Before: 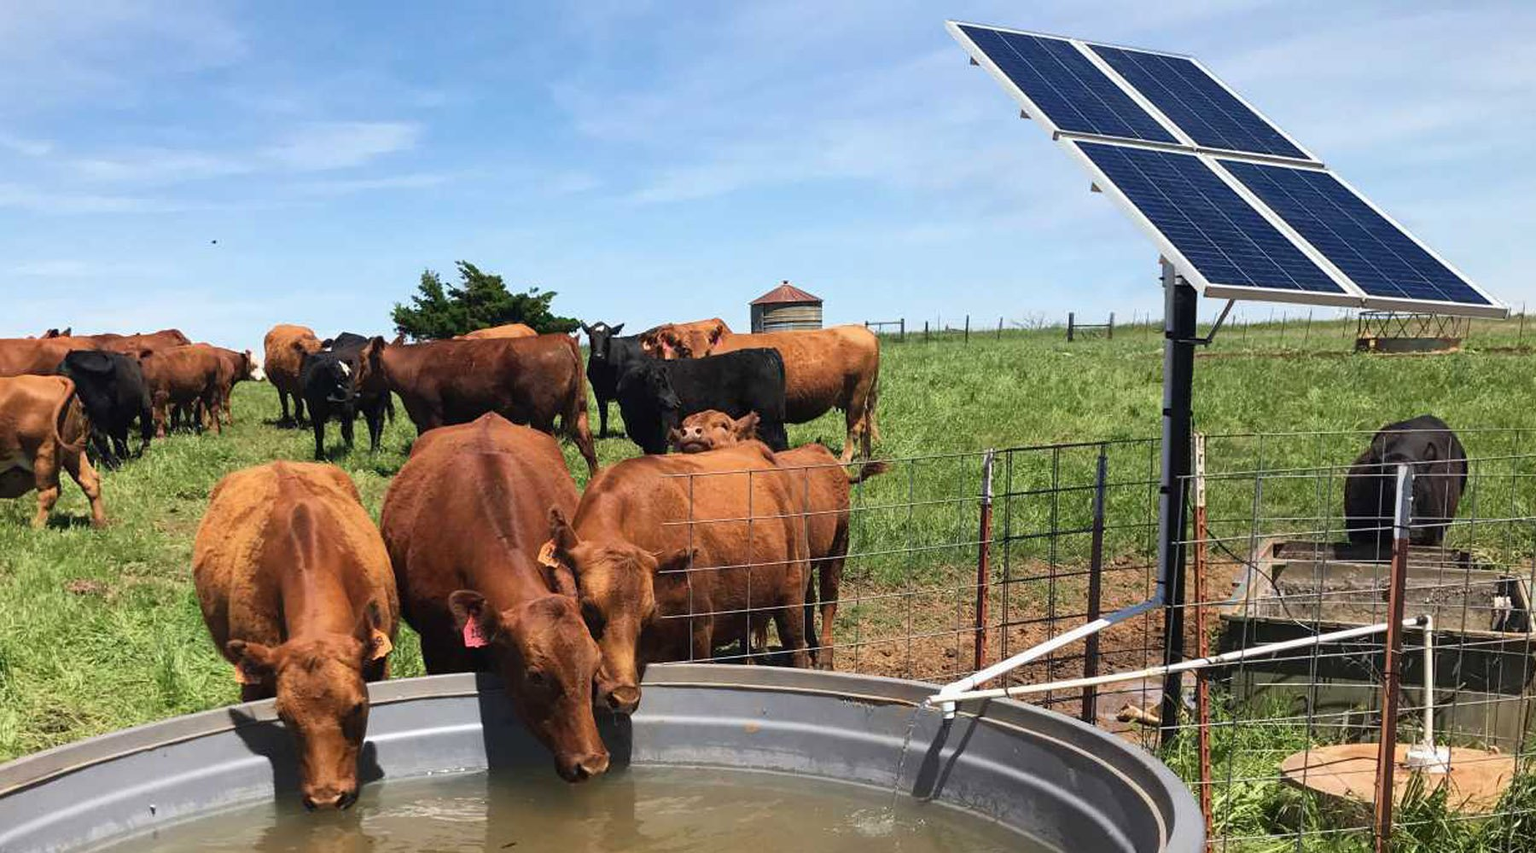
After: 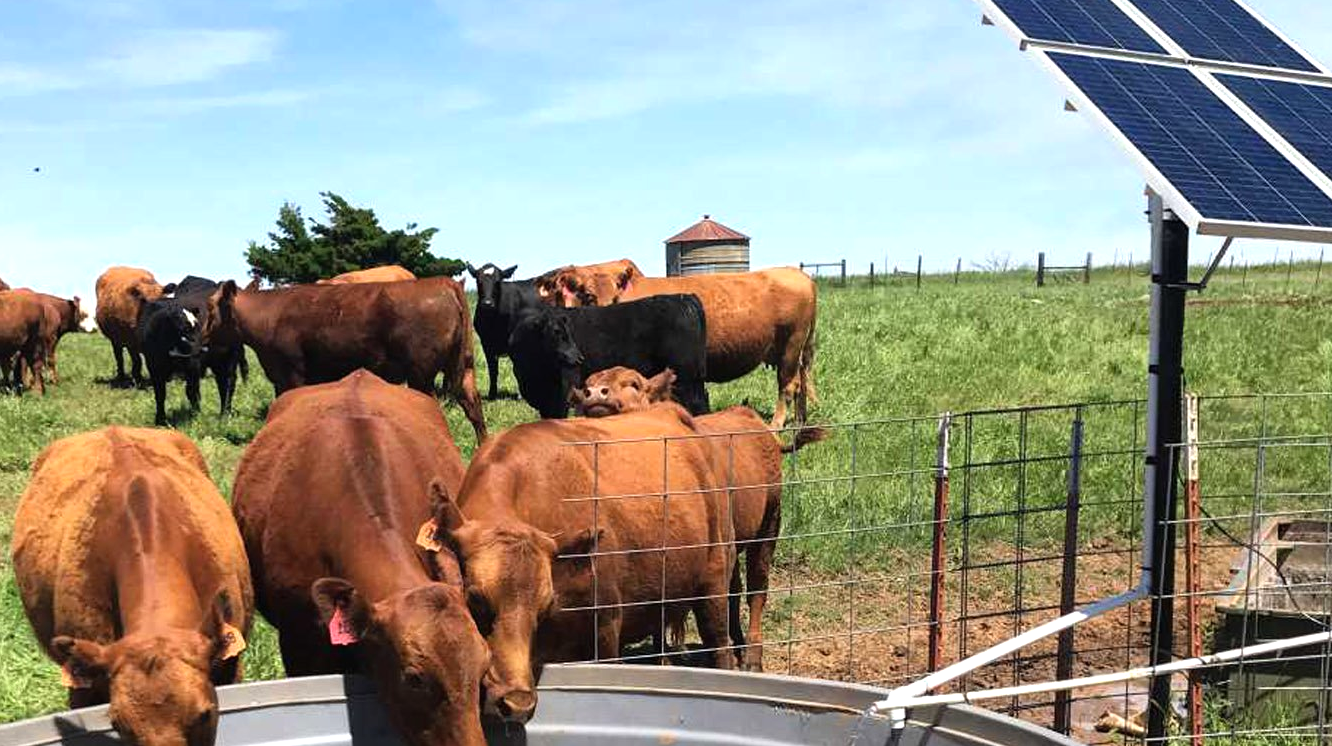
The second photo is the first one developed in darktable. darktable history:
crop and rotate: left 11.941%, top 11.494%, right 14.021%, bottom 13.818%
tone equalizer: -8 EV -0.422 EV, -7 EV -0.387 EV, -6 EV -0.328 EV, -5 EV -0.193 EV, -3 EV 0.247 EV, -2 EV 0.305 EV, -1 EV 0.406 EV, +0 EV 0.423 EV
